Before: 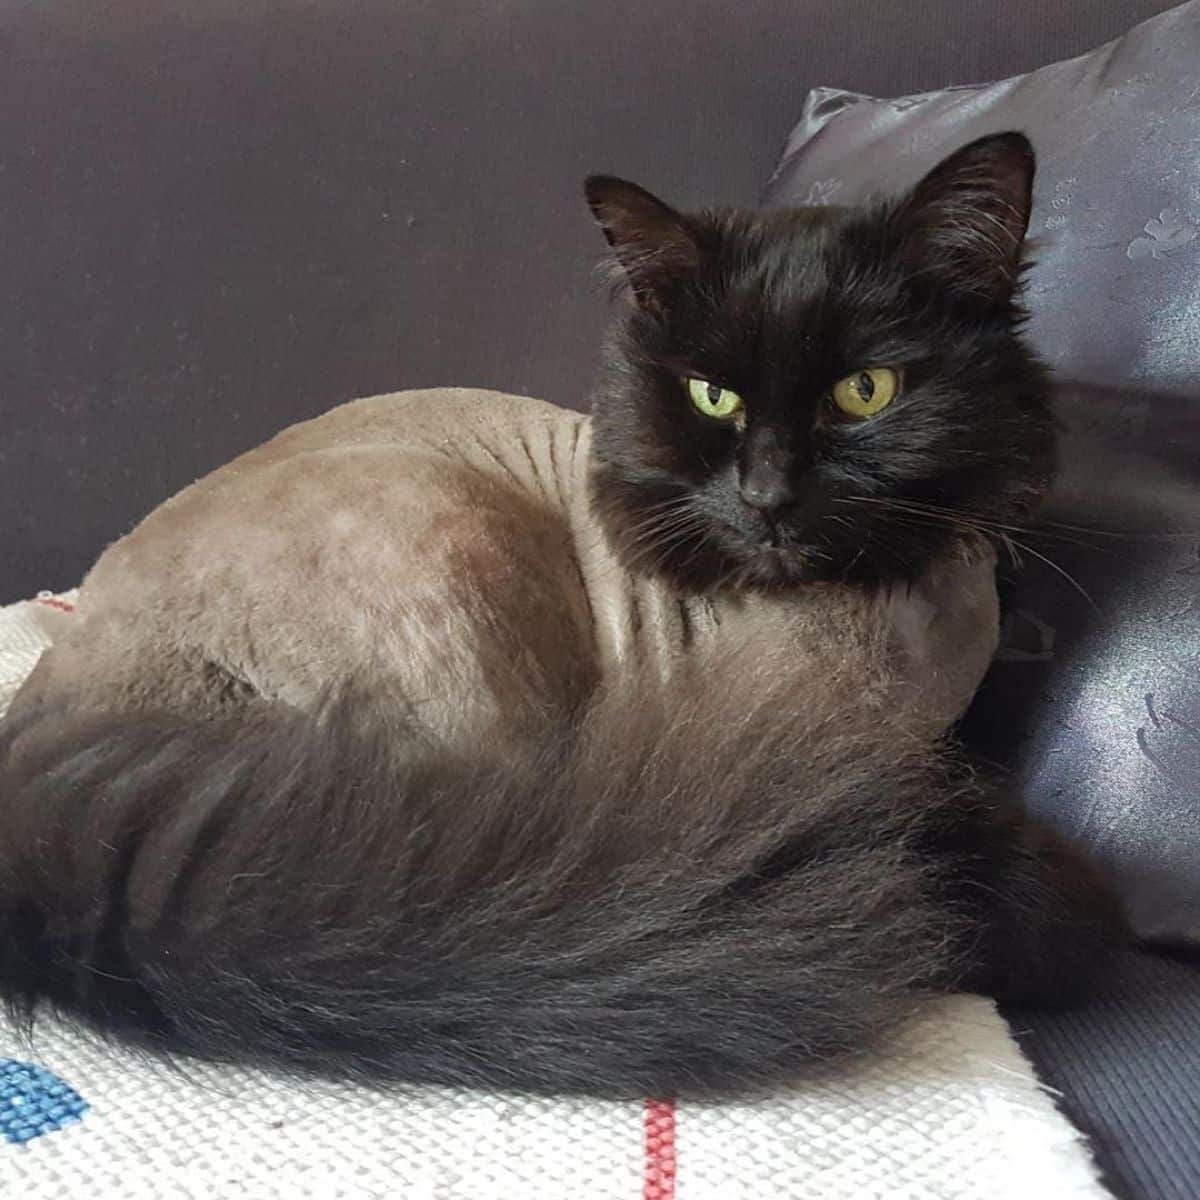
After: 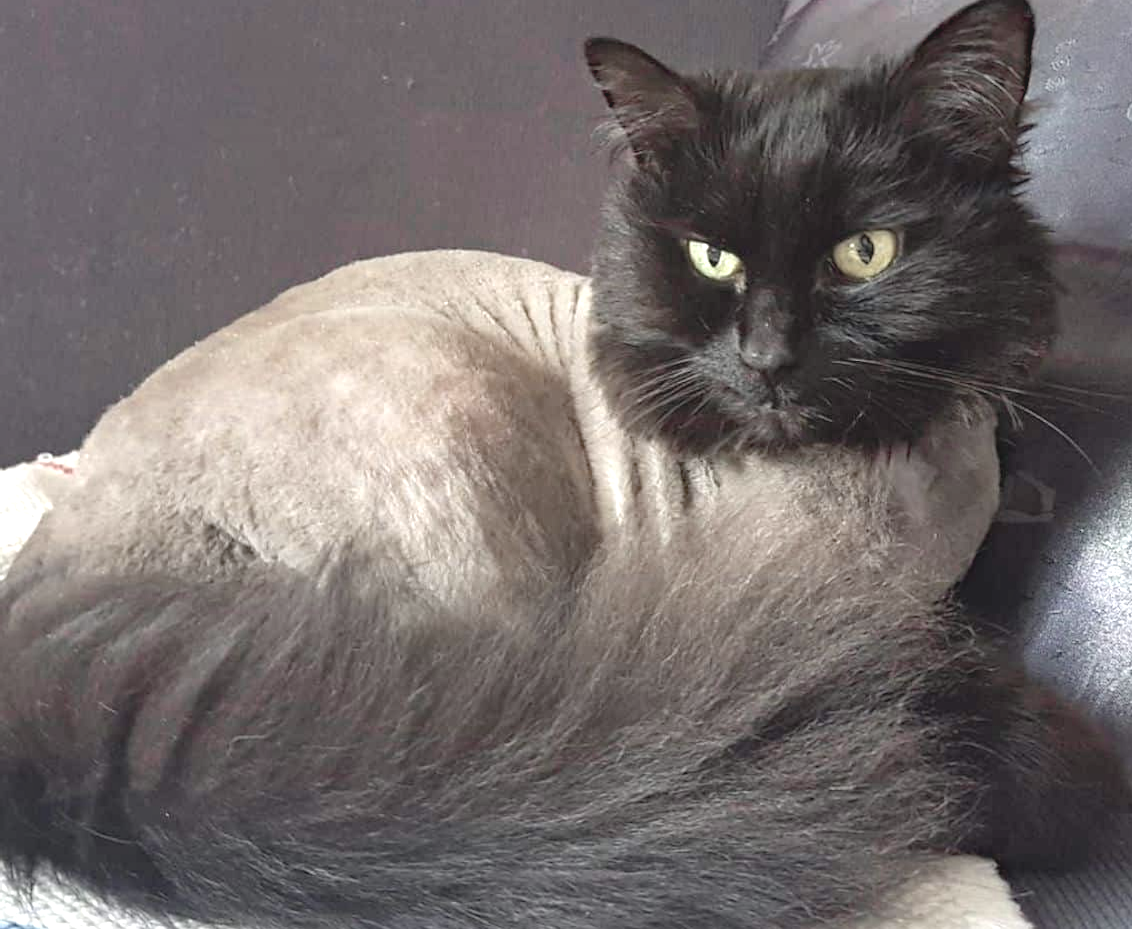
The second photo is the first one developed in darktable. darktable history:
crop and rotate: angle 0.046°, top 11.543%, right 5.558%, bottom 10.954%
exposure: black level correction 0, exposure 0.899 EV, compensate highlight preservation false
color zones: curves: ch0 [(0, 0.6) (0.129, 0.585) (0.193, 0.596) (0.429, 0.5) (0.571, 0.5) (0.714, 0.5) (0.857, 0.5) (1, 0.6)]; ch1 [(0, 0.453) (0.112, 0.245) (0.213, 0.252) (0.429, 0.233) (0.571, 0.231) (0.683, 0.242) (0.857, 0.296) (1, 0.453)]
contrast brightness saturation: contrast -0.101, brightness 0.051, saturation 0.079
haze removal: compatibility mode true, adaptive false
